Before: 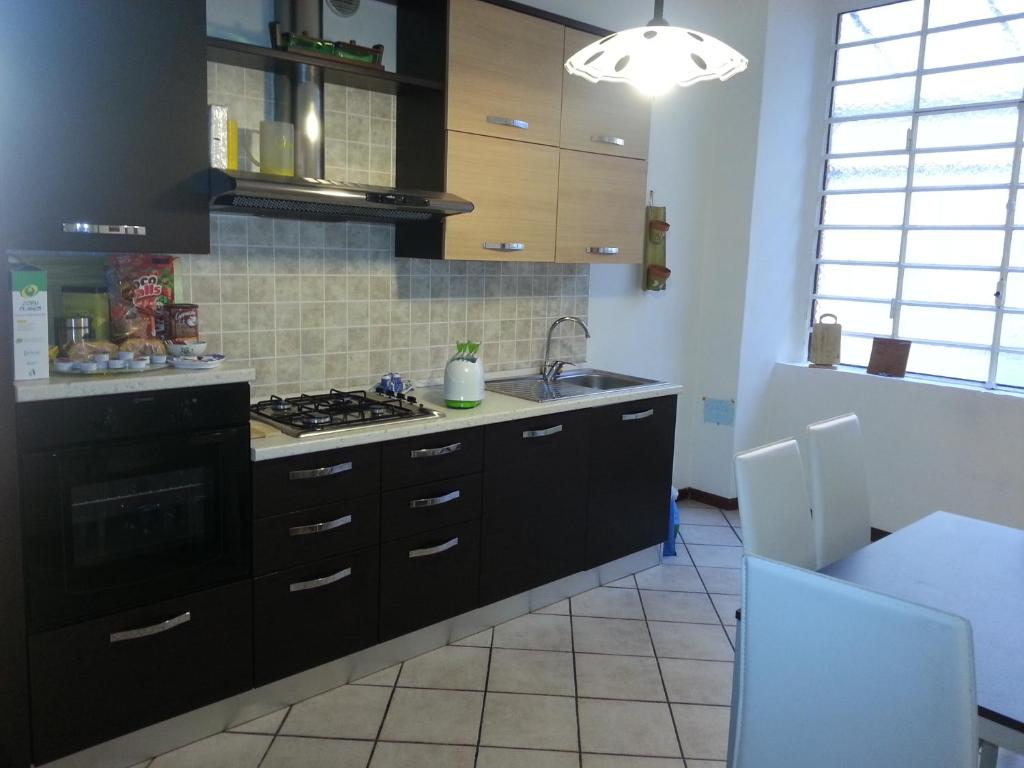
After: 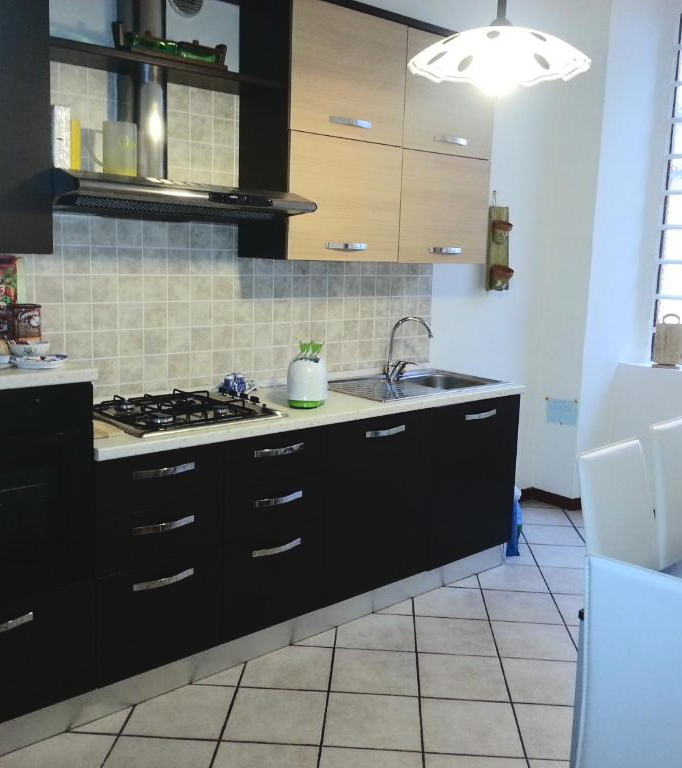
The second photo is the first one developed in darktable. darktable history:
tone curve: curves: ch0 [(0, 0) (0.003, 0.049) (0.011, 0.052) (0.025, 0.057) (0.044, 0.069) (0.069, 0.076) (0.1, 0.09) (0.136, 0.111) (0.177, 0.15) (0.224, 0.197) (0.277, 0.267) (0.335, 0.366) (0.399, 0.477) (0.468, 0.561) (0.543, 0.651) (0.623, 0.733) (0.709, 0.804) (0.801, 0.869) (0.898, 0.924) (1, 1)], color space Lab, independent channels, preserve colors none
crop: left 15.409%, right 17.9%
